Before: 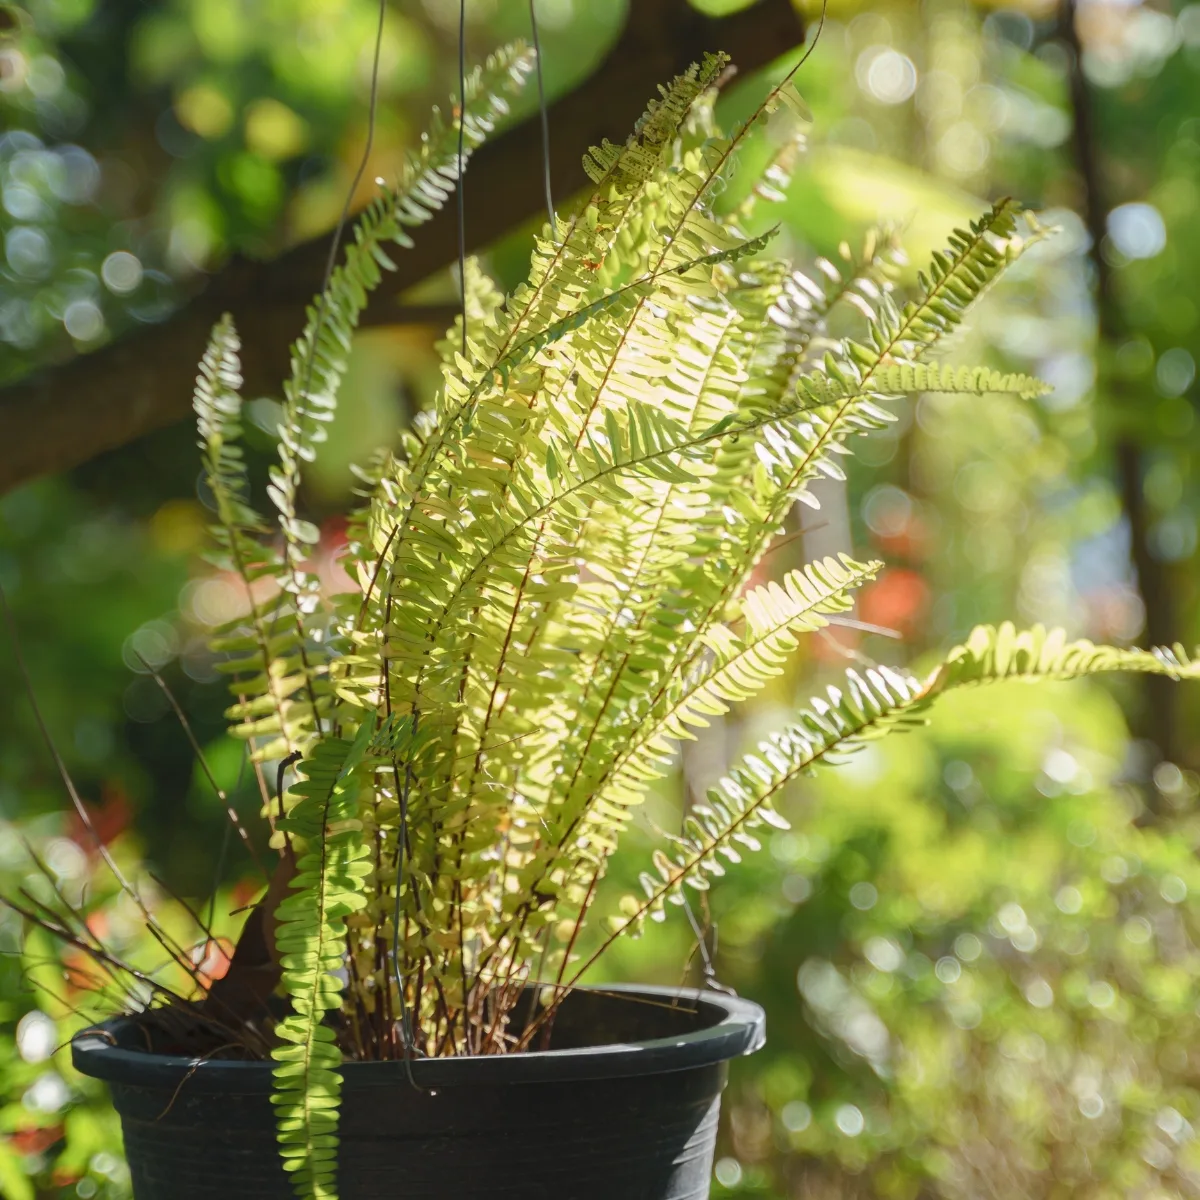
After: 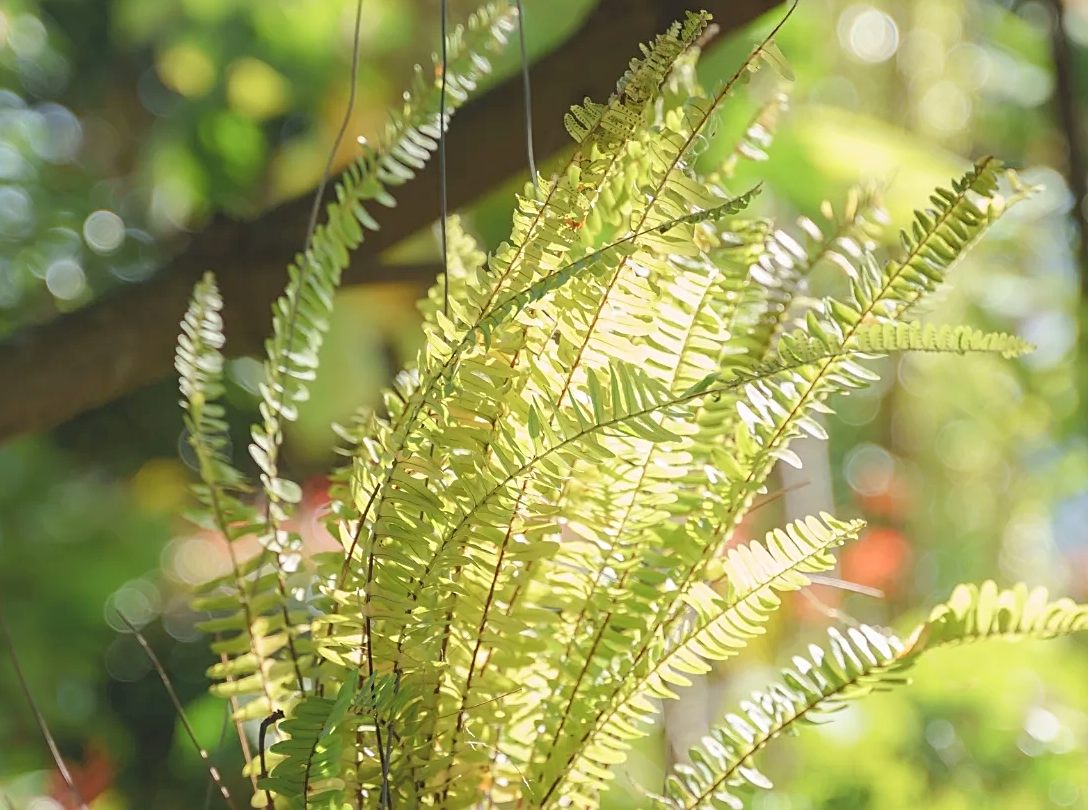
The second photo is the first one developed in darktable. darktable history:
crop: left 1.509%, top 3.452%, right 7.696%, bottom 28.452%
contrast brightness saturation: brightness 0.13
sharpen: on, module defaults
